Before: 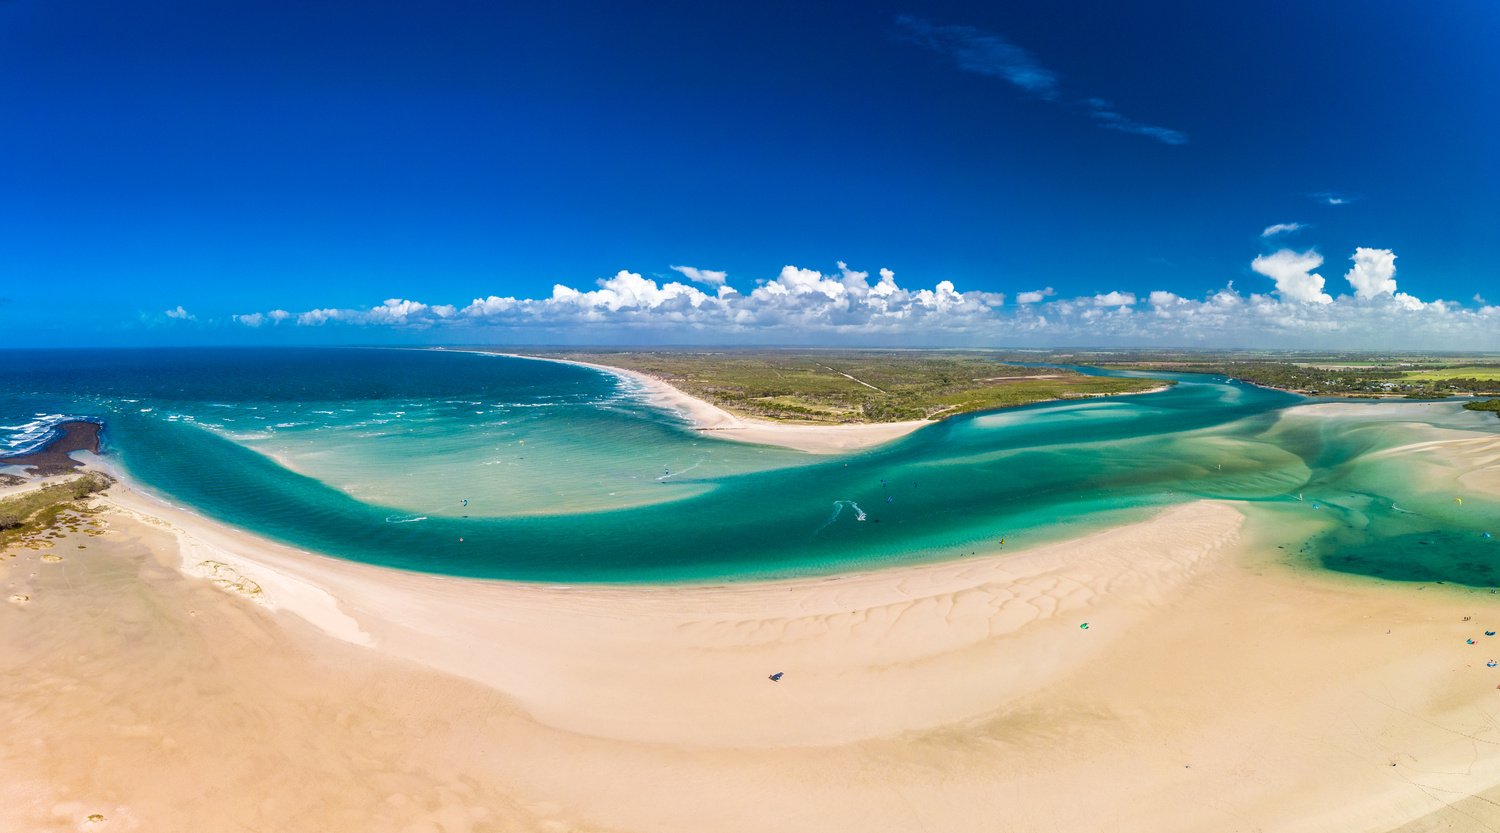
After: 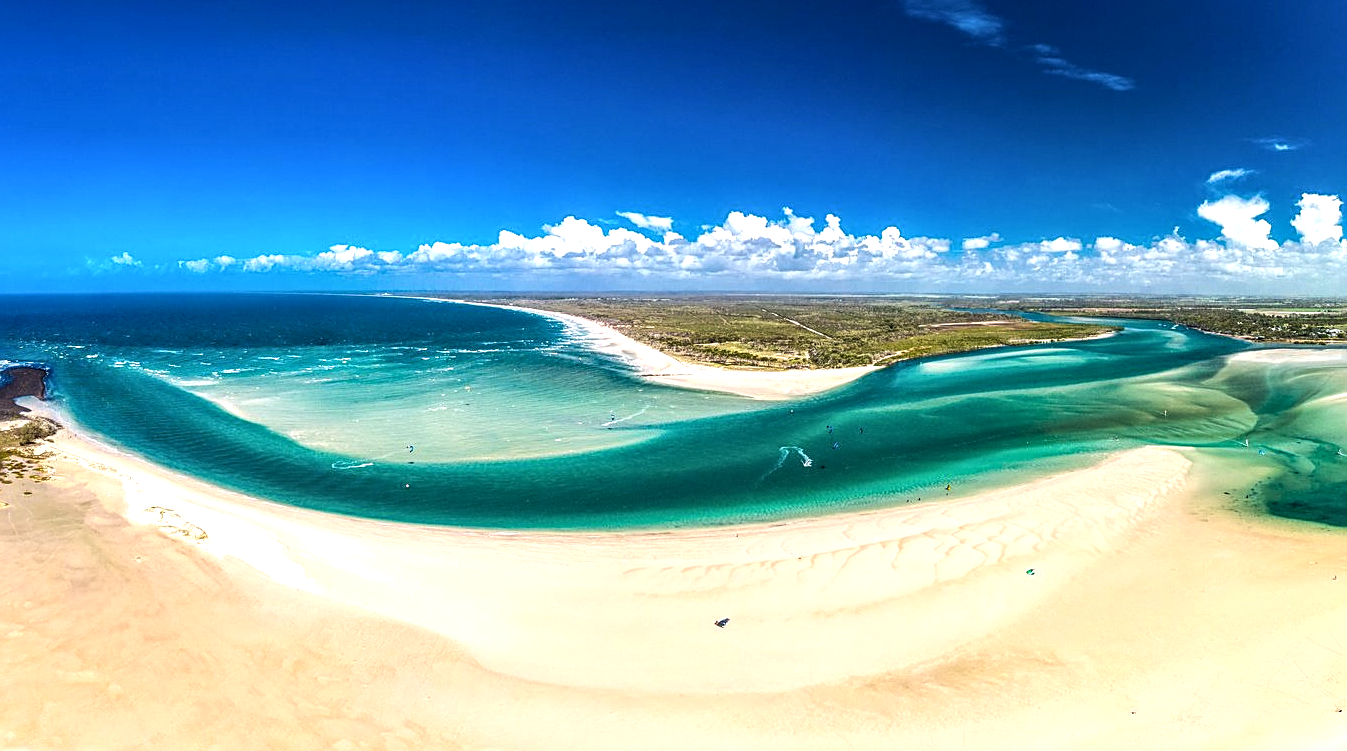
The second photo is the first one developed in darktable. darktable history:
tone equalizer: -8 EV -0.761 EV, -7 EV -0.739 EV, -6 EV -0.599 EV, -5 EV -0.41 EV, -3 EV 0.38 EV, -2 EV 0.6 EV, -1 EV 0.692 EV, +0 EV 0.762 EV, edges refinement/feathering 500, mask exposure compensation -1.57 EV, preserve details no
local contrast: on, module defaults
crop: left 3.663%, top 6.504%, right 6.489%, bottom 3.248%
sharpen: on, module defaults
